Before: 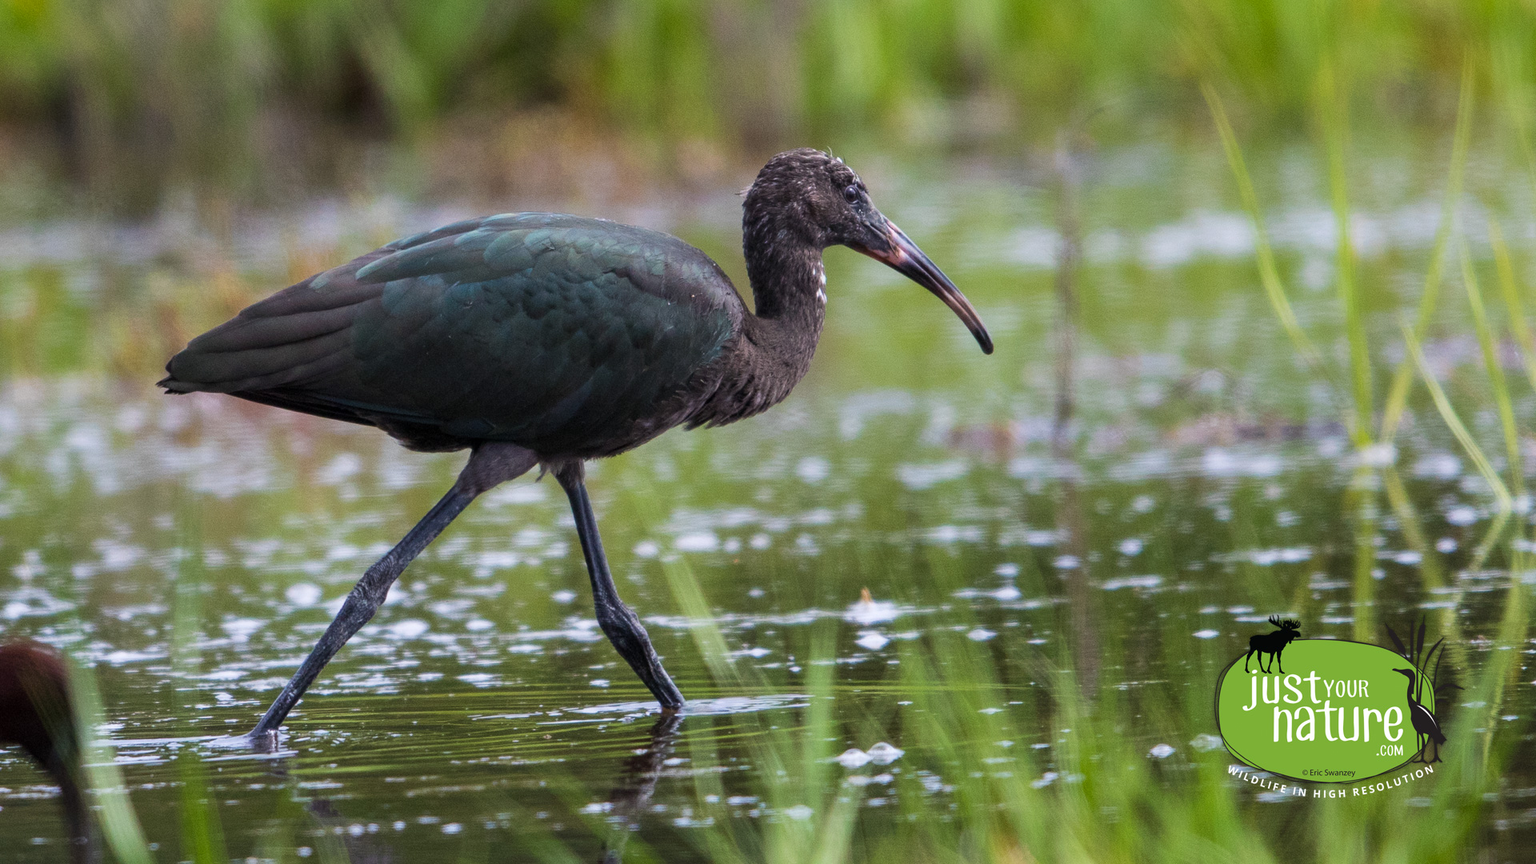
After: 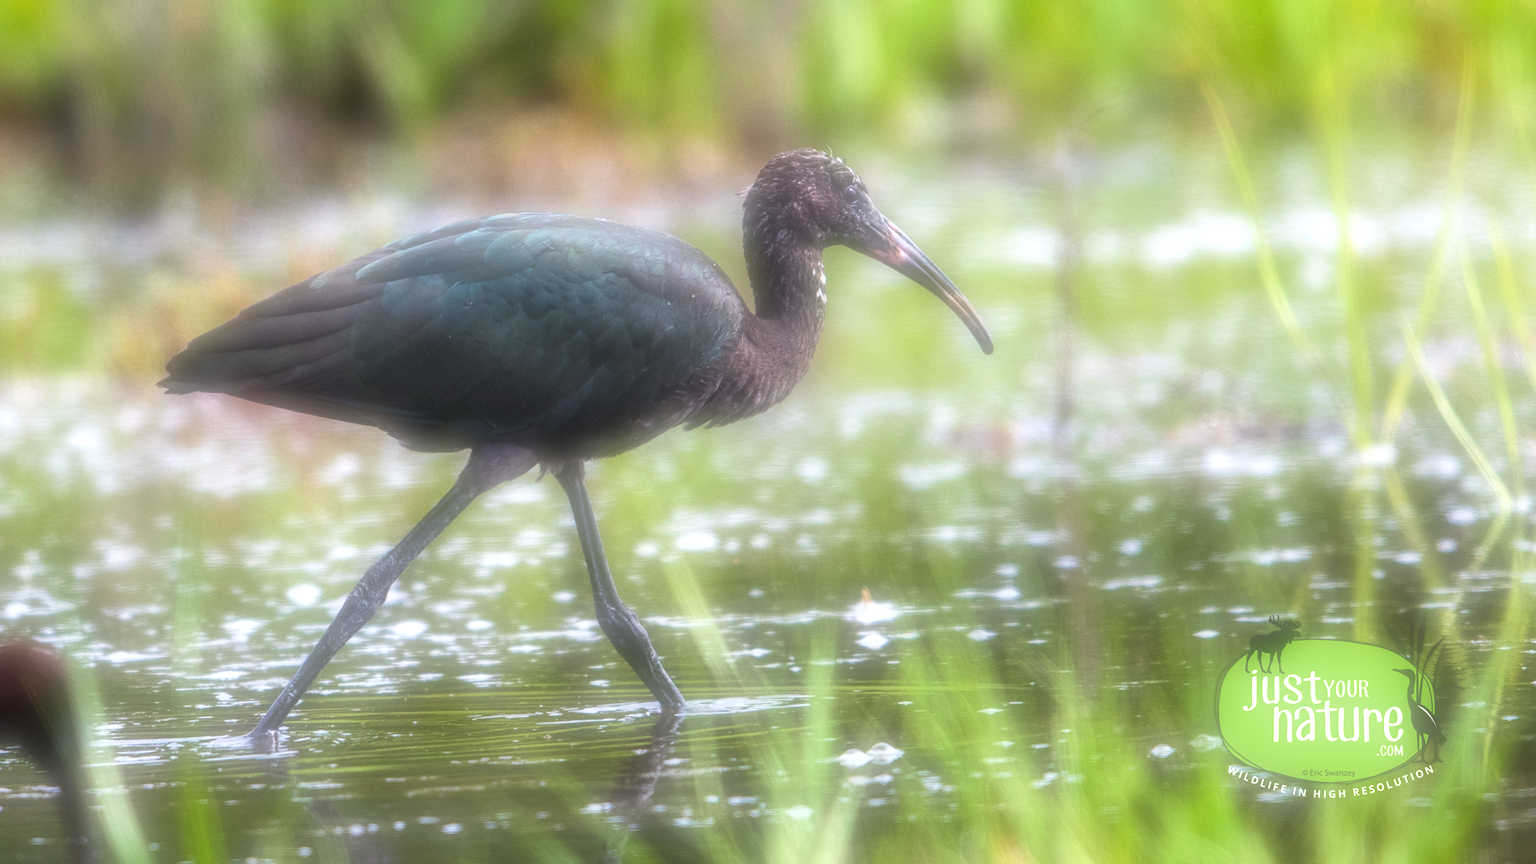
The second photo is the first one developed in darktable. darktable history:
local contrast: detail 110%
soften: on, module defaults
exposure: black level correction 0, exposure 0.95 EV, compensate exposure bias true, compensate highlight preservation false
